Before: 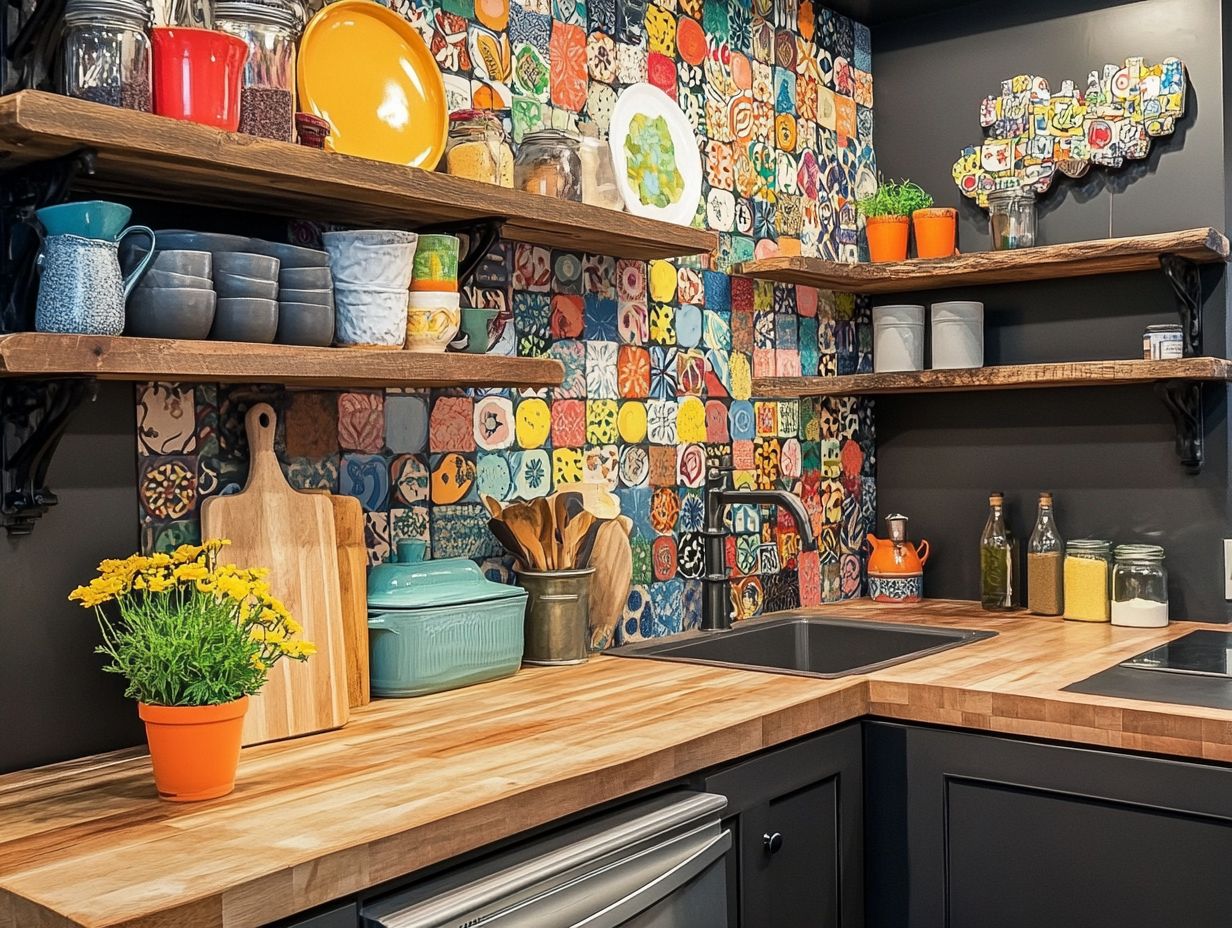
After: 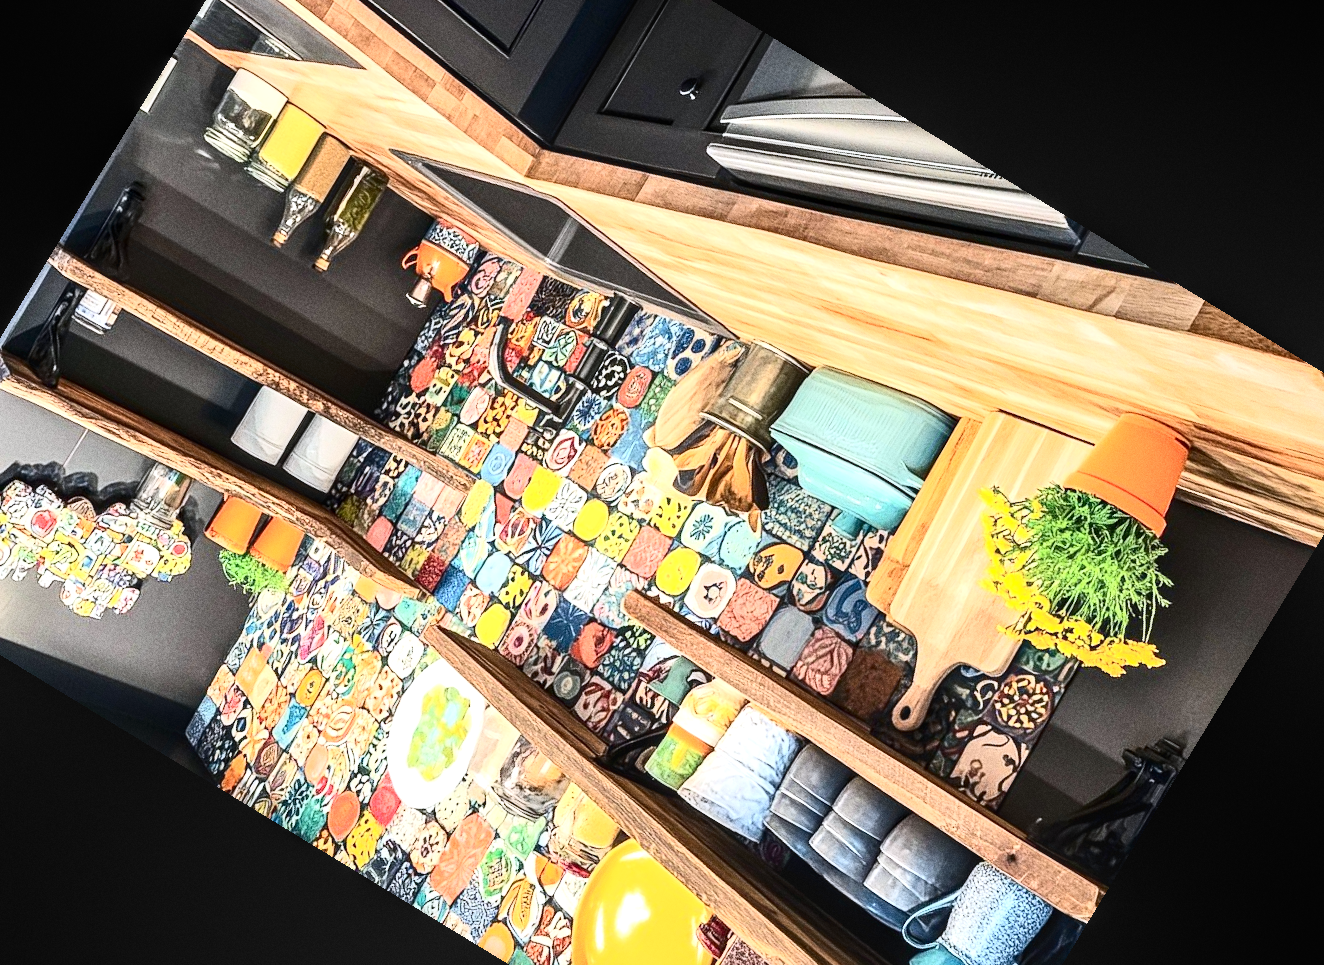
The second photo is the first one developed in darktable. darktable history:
white balance: red 0.983, blue 1.036
local contrast: on, module defaults
exposure: black level correction 0.001, exposure 0.955 EV, compensate exposure bias true, compensate highlight preservation false
crop and rotate: angle 148.68°, left 9.111%, top 15.603%, right 4.588%, bottom 17.041%
contrast brightness saturation: contrast 0.39, brightness 0.1
color balance rgb: linear chroma grading › shadows -3%, linear chroma grading › highlights -4%
grain: coarseness 8.68 ISO, strength 31.94%
